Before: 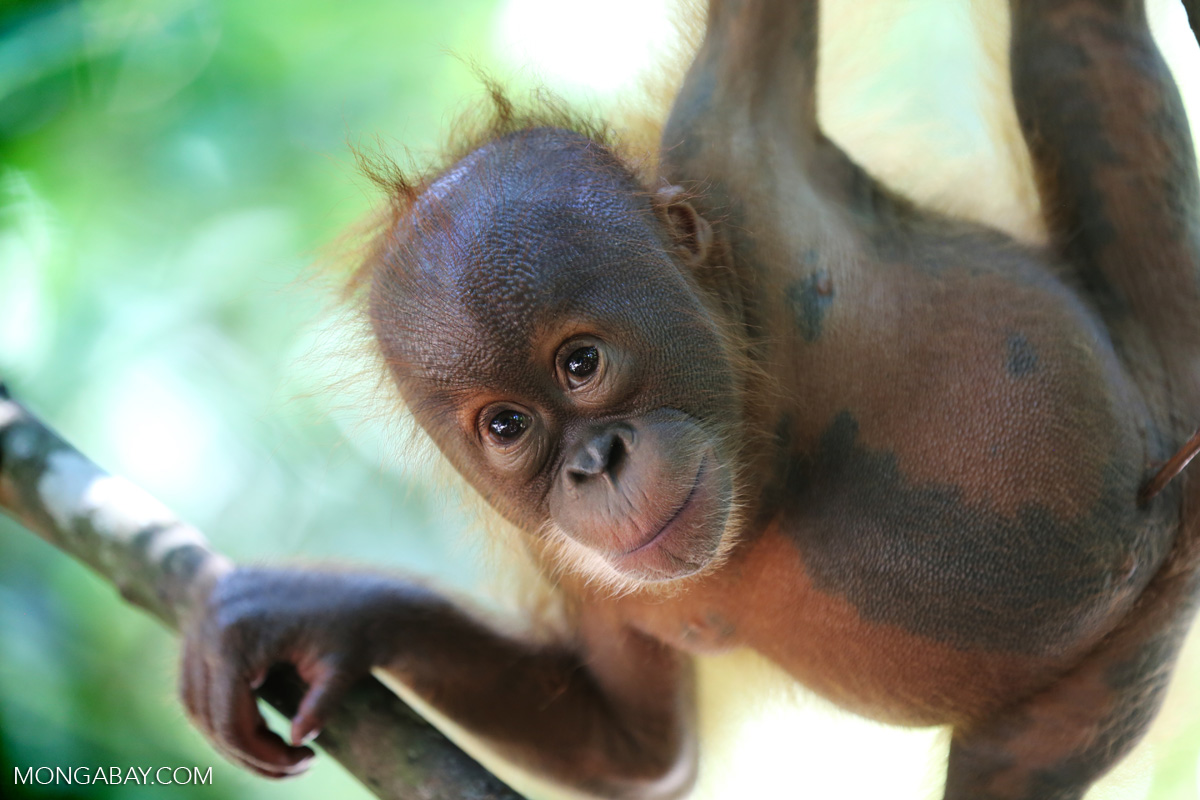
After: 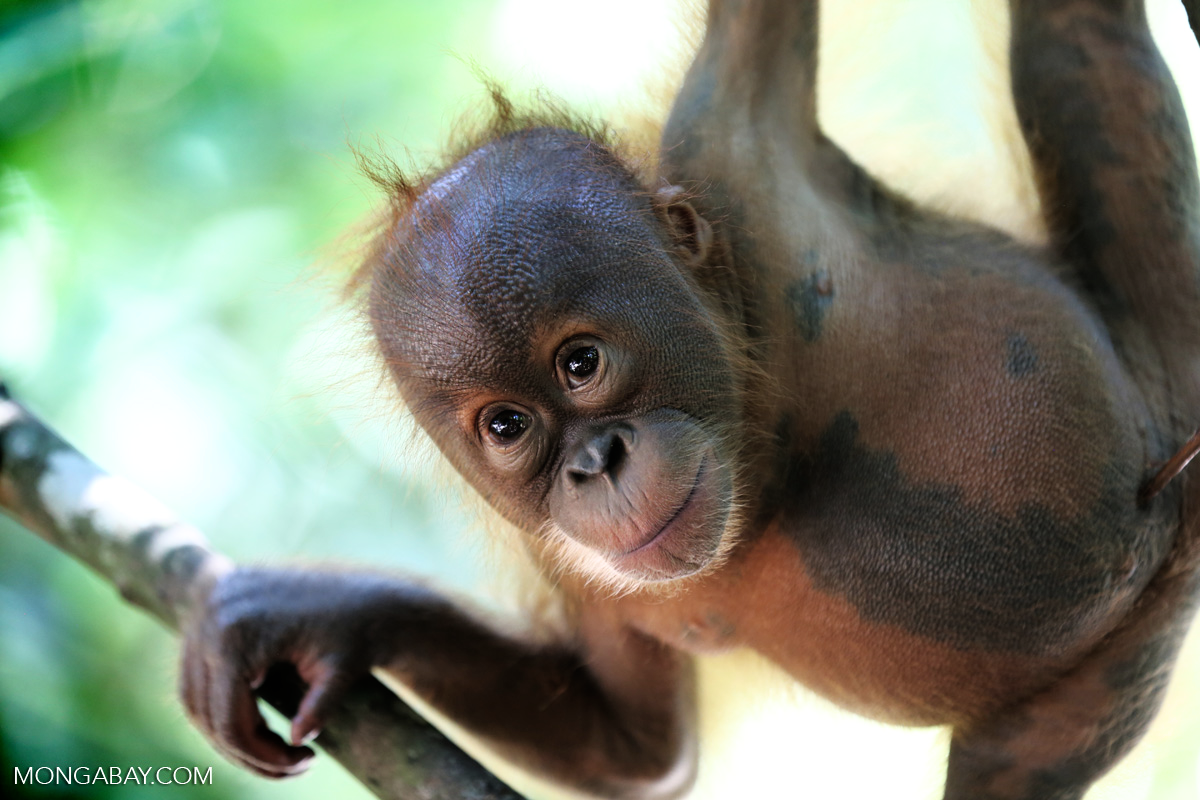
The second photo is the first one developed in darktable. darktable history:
filmic rgb: black relative exposure -8.01 EV, white relative exposure 2.45 EV, hardness 6.33
